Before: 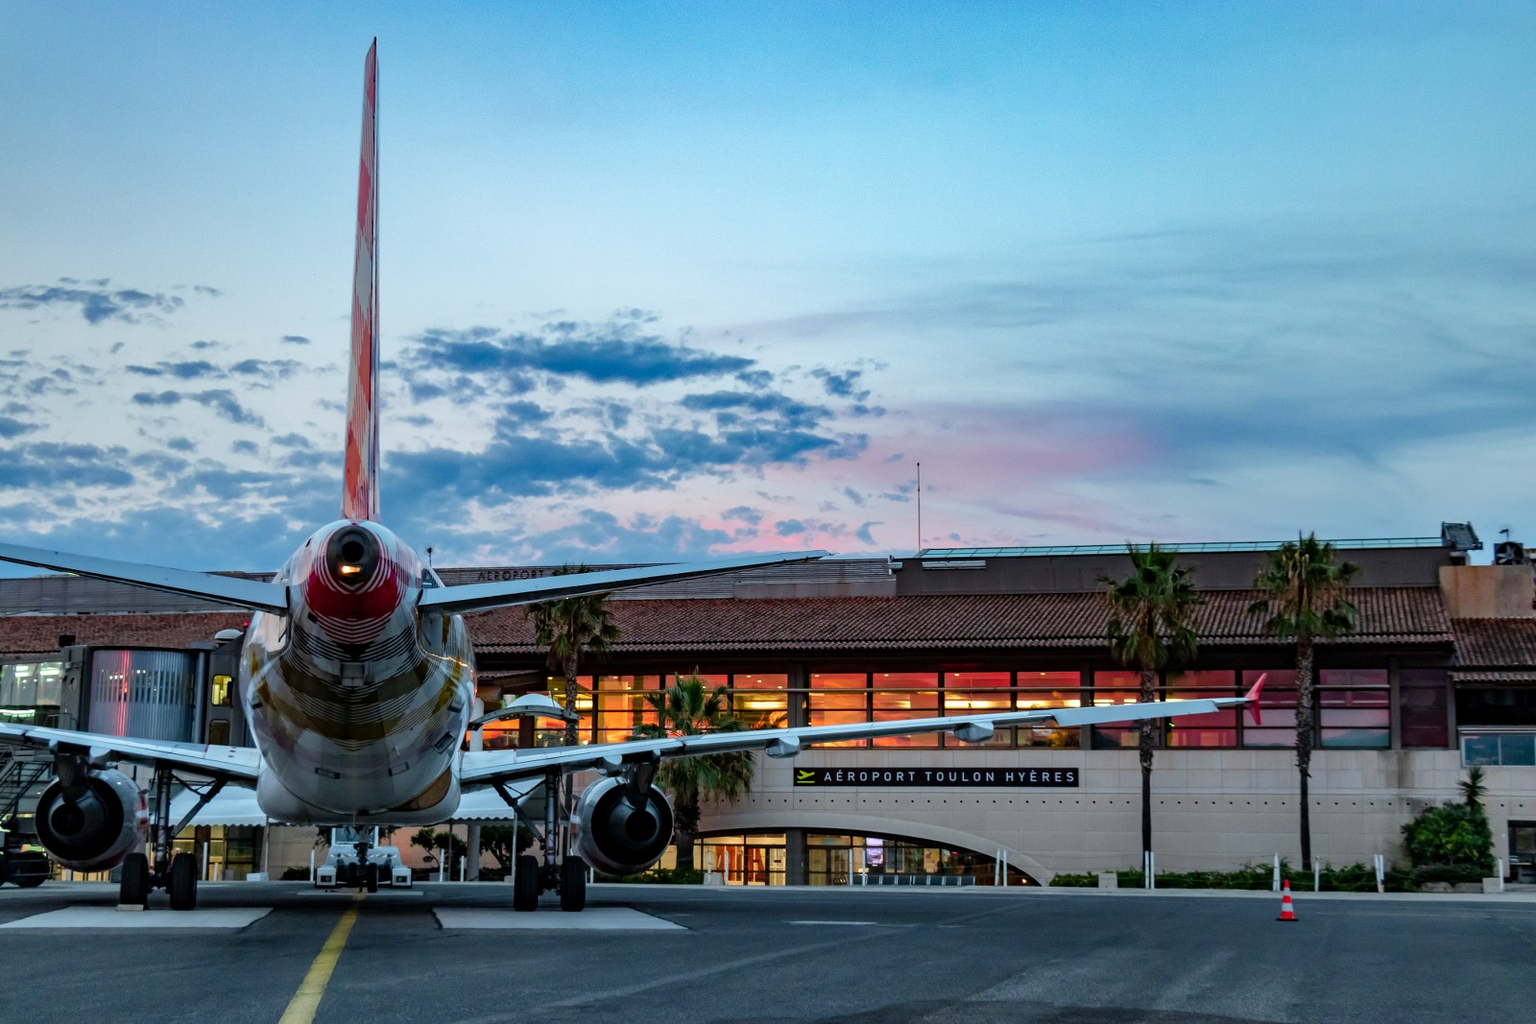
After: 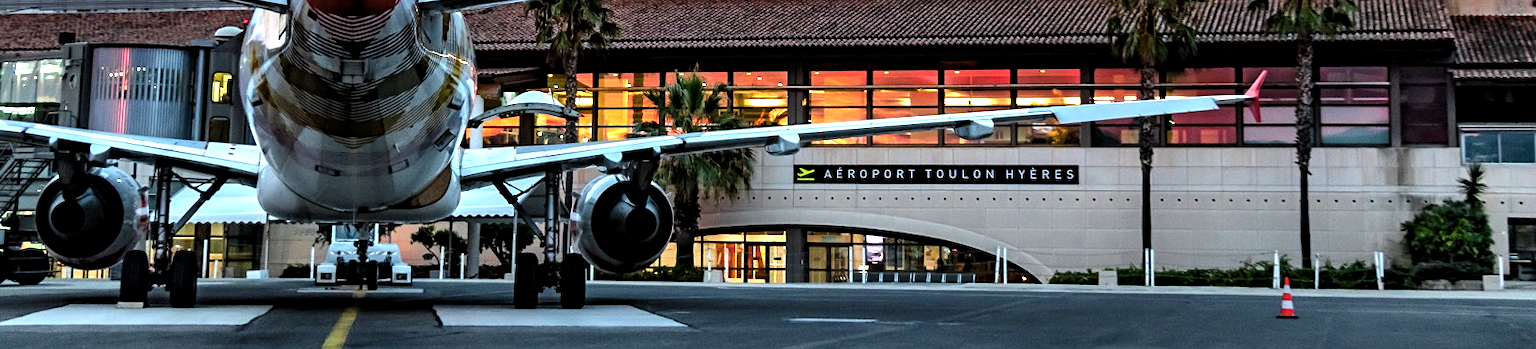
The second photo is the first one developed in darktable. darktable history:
sharpen: amount 0.215
shadows and highlights: shadows 48.63, highlights -42.64, soften with gaussian
levels: gray 59.35%, levels [0.029, 0.545, 0.971]
exposure: black level correction 0.001, exposure 0.957 EV, compensate highlight preservation false
crop and rotate: top 58.869%, bottom 6.996%
